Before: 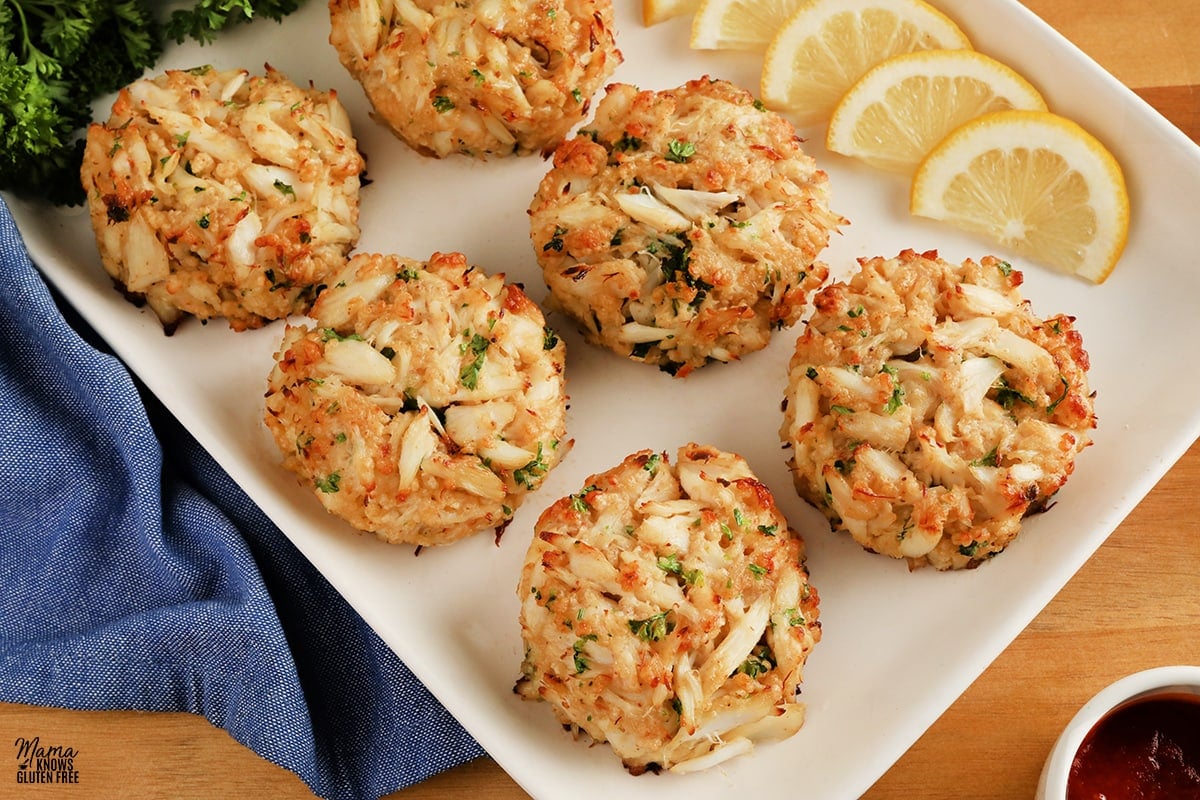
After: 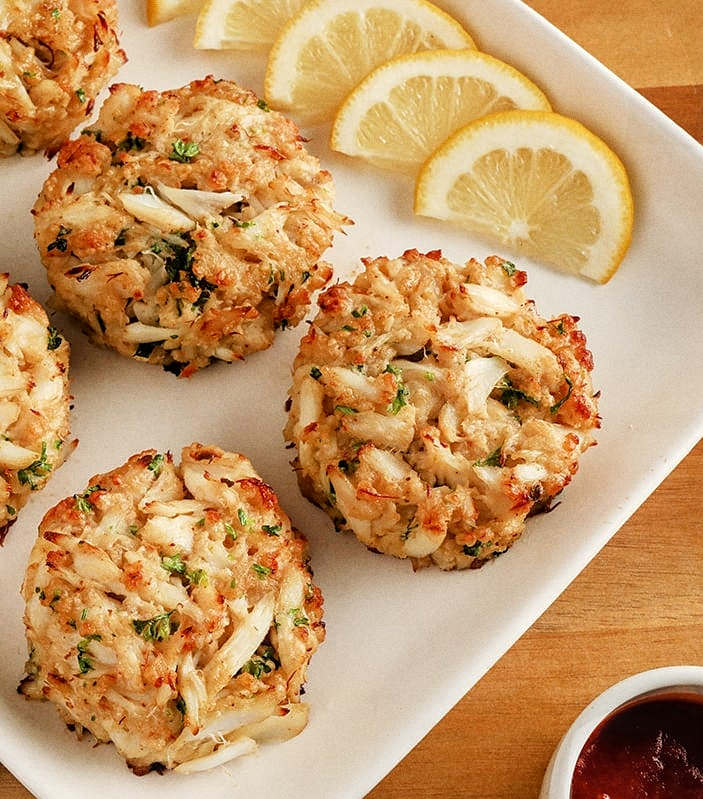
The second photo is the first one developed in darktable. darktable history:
crop: left 41.402%
sharpen: radius 1.272, amount 0.305, threshold 0
local contrast: on, module defaults
grain: coarseness 0.47 ISO
